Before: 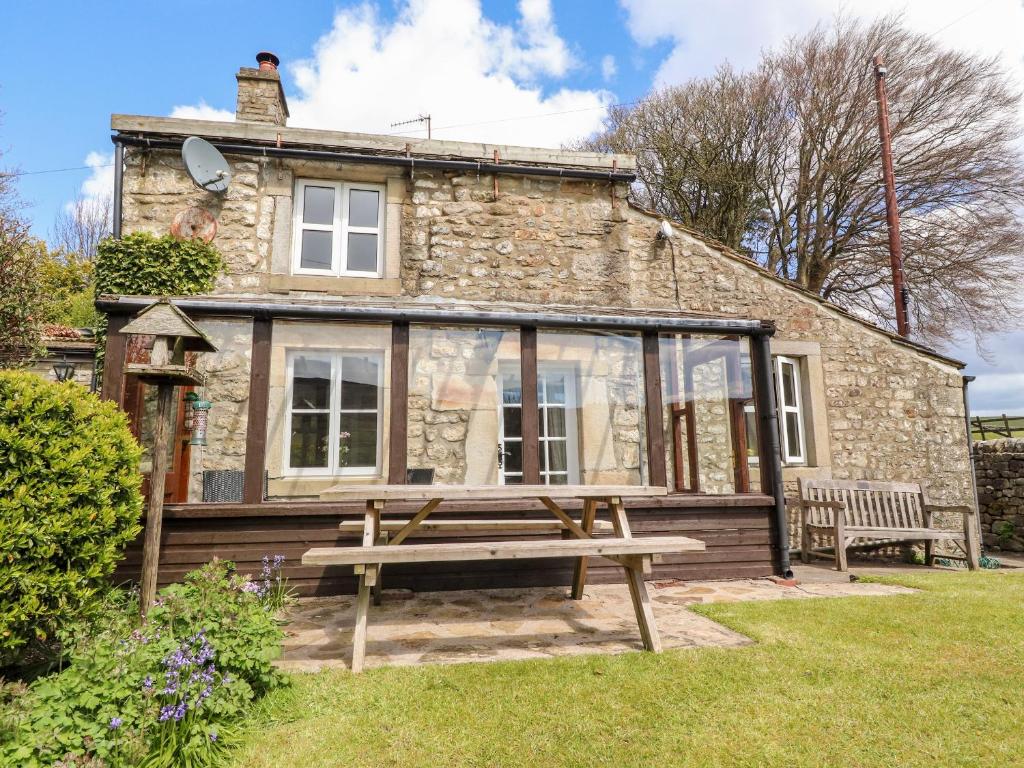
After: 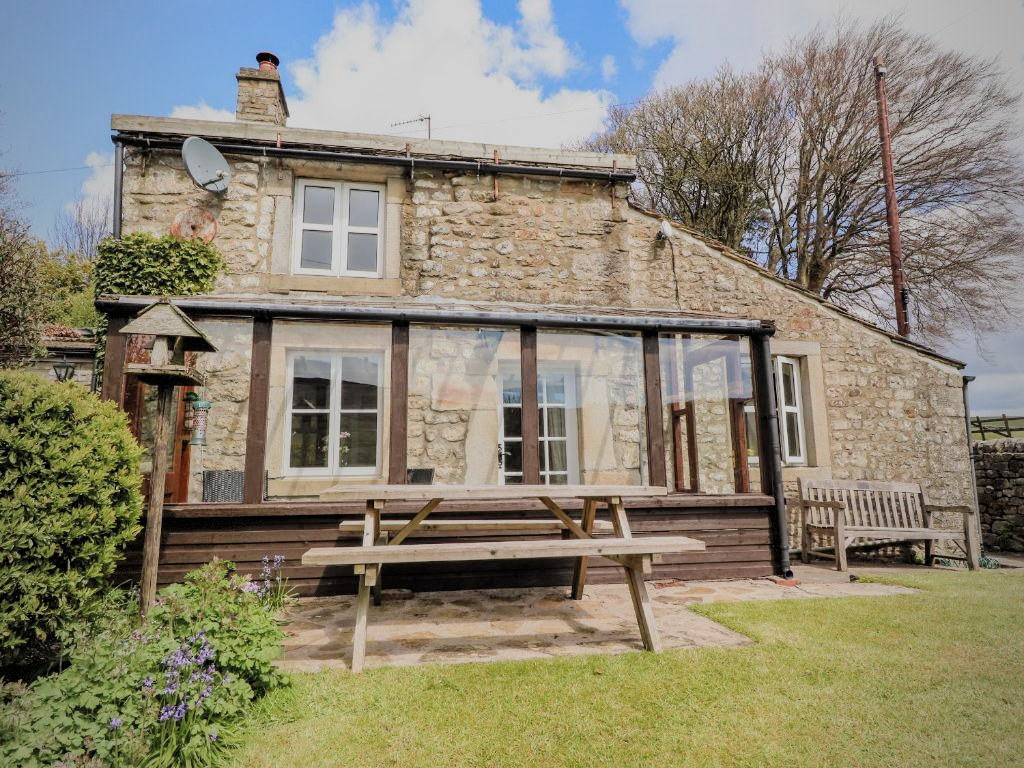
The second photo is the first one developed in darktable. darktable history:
filmic rgb: black relative exposure -7.65 EV, white relative exposure 4.56 EV, hardness 3.61, add noise in highlights 0.001, preserve chrominance luminance Y, color science v3 (2019), use custom middle-gray values true, iterations of high-quality reconstruction 0, contrast in highlights soft
vignetting: fall-off start 72.36%, fall-off radius 108.41%, brightness -0.405, saturation -0.309, width/height ratio 0.727, dithering 8-bit output, unbound false
